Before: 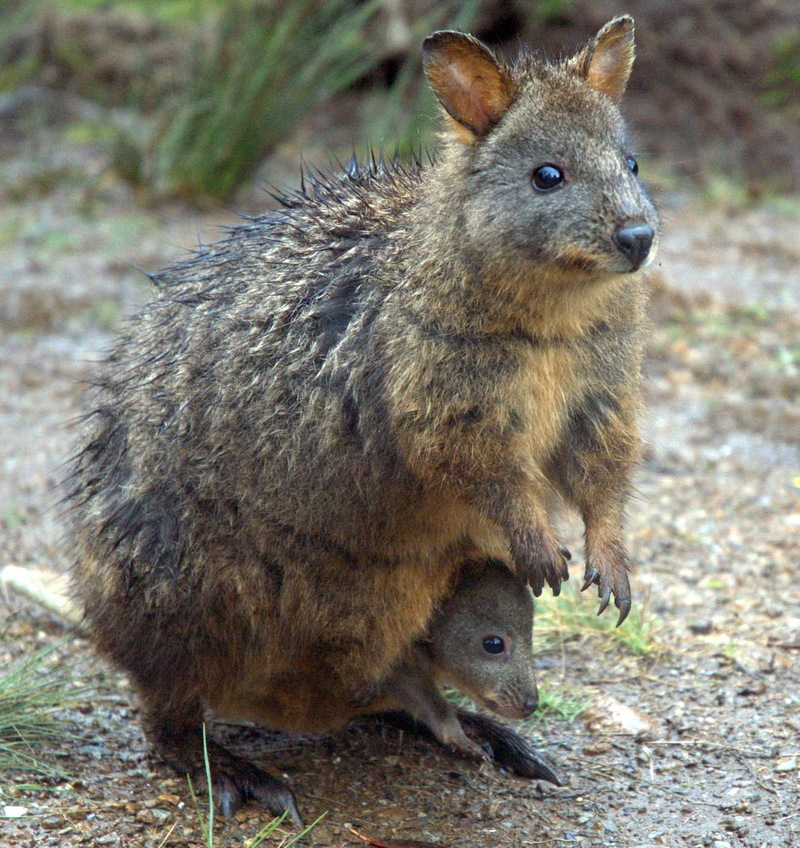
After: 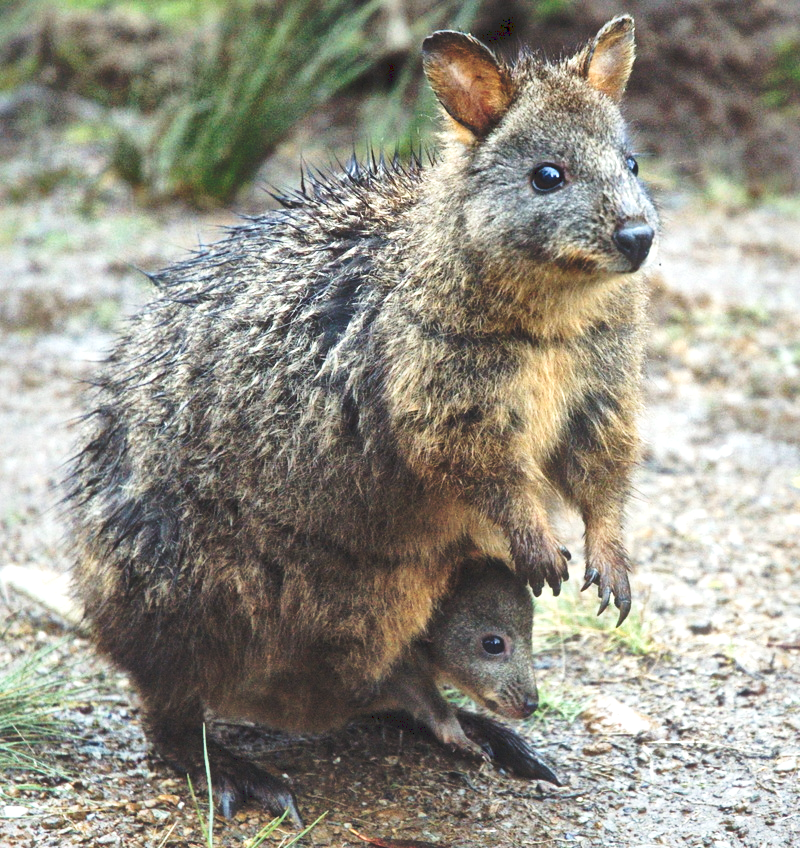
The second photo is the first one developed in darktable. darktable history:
local contrast: mode bilateral grid, contrast 20, coarseness 50, detail 171%, midtone range 0.2
tone curve: curves: ch0 [(0, 0) (0.003, 0.203) (0.011, 0.203) (0.025, 0.21) (0.044, 0.22) (0.069, 0.231) (0.1, 0.243) (0.136, 0.255) (0.177, 0.277) (0.224, 0.305) (0.277, 0.346) (0.335, 0.412) (0.399, 0.492) (0.468, 0.571) (0.543, 0.658) (0.623, 0.75) (0.709, 0.837) (0.801, 0.905) (0.898, 0.955) (1, 1)], preserve colors none
